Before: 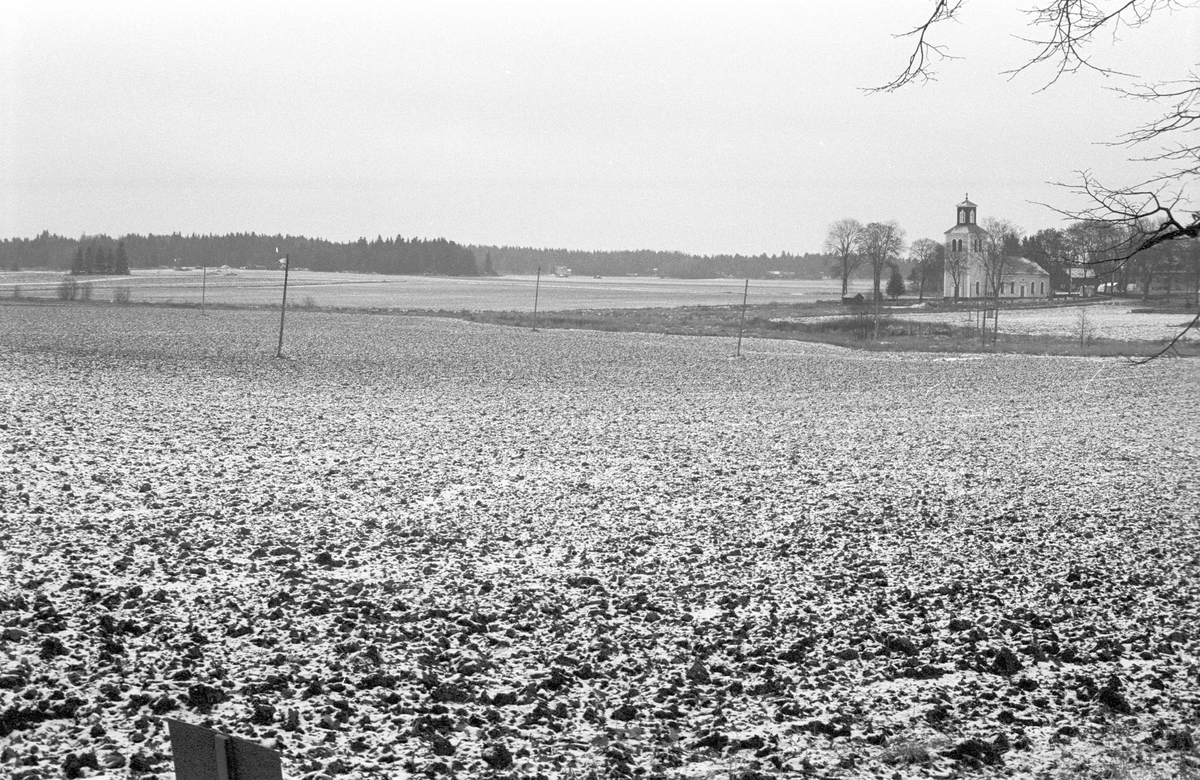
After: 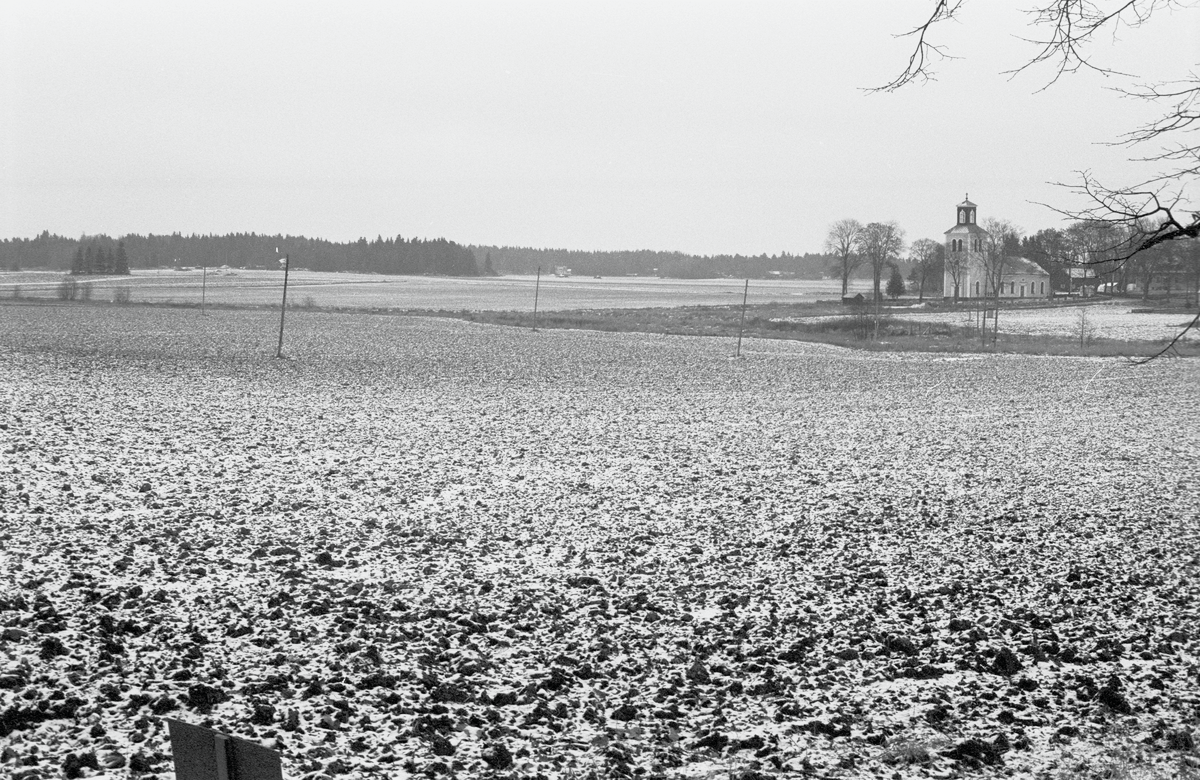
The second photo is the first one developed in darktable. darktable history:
tone curve: curves: ch0 [(0, 0) (0.058, 0.037) (0.214, 0.183) (0.304, 0.288) (0.561, 0.554) (0.687, 0.677) (0.768, 0.768) (0.858, 0.861) (0.987, 0.945)]; ch1 [(0, 0) (0.172, 0.123) (0.312, 0.296) (0.432, 0.448) (0.471, 0.469) (0.502, 0.5) (0.521, 0.505) (0.565, 0.569) (0.663, 0.663) (0.703, 0.721) (0.857, 0.917) (1, 1)]; ch2 [(0, 0) (0.411, 0.424) (0.485, 0.497) (0.502, 0.5) (0.517, 0.511) (0.556, 0.551) (0.626, 0.594) (0.709, 0.661) (1, 1)], color space Lab, independent channels, preserve colors none
color calibration: output gray [0.267, 0.423, 0.261, 0], gray › normalize channels true, illuminant as shot in camera, x 0.37, y 0.382, temperature 4316.56 K, gamut compression 0.008
